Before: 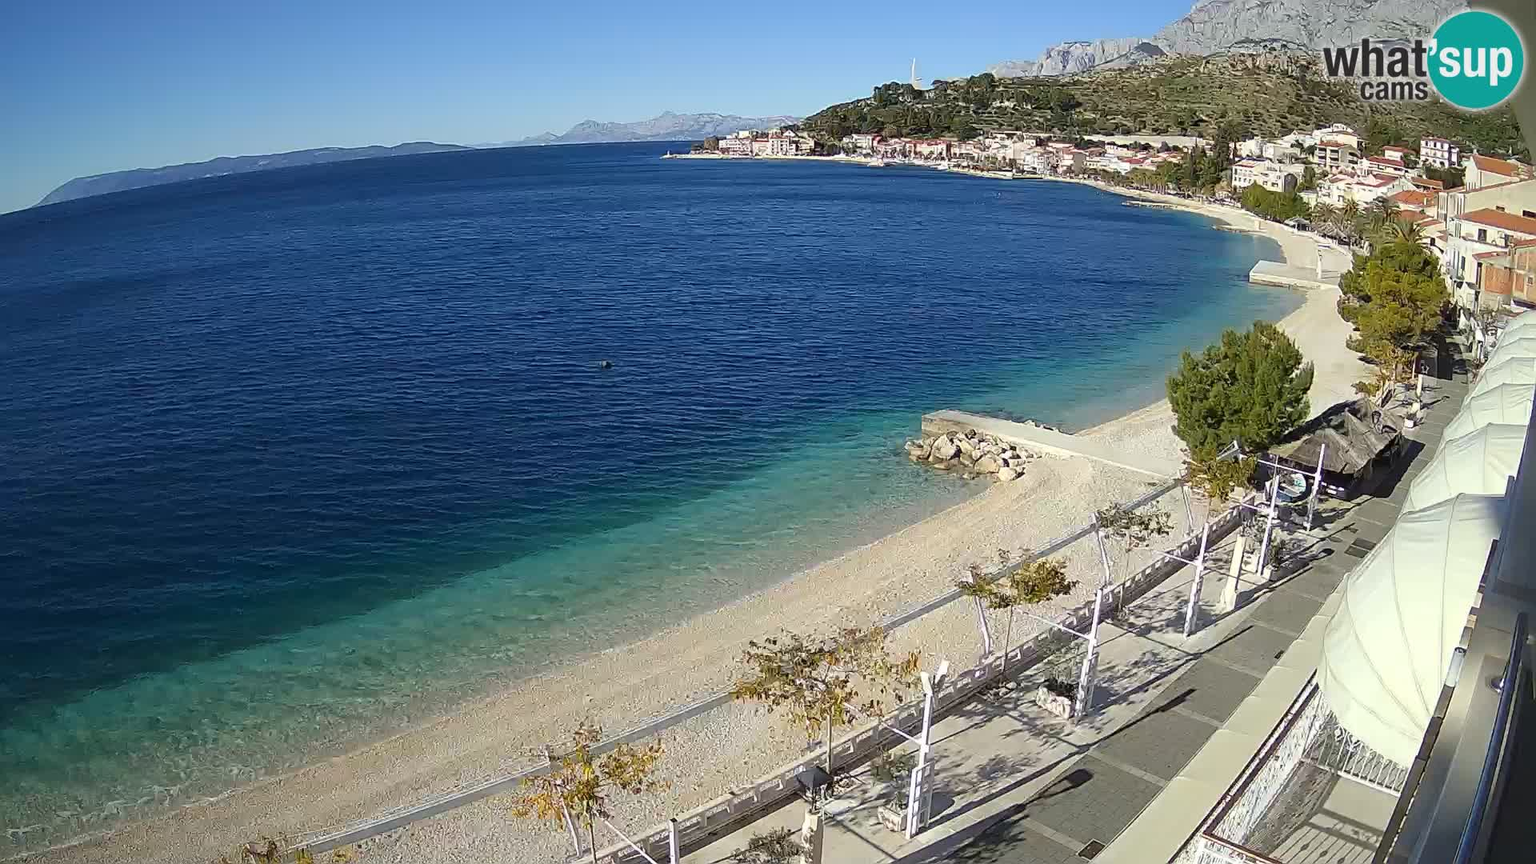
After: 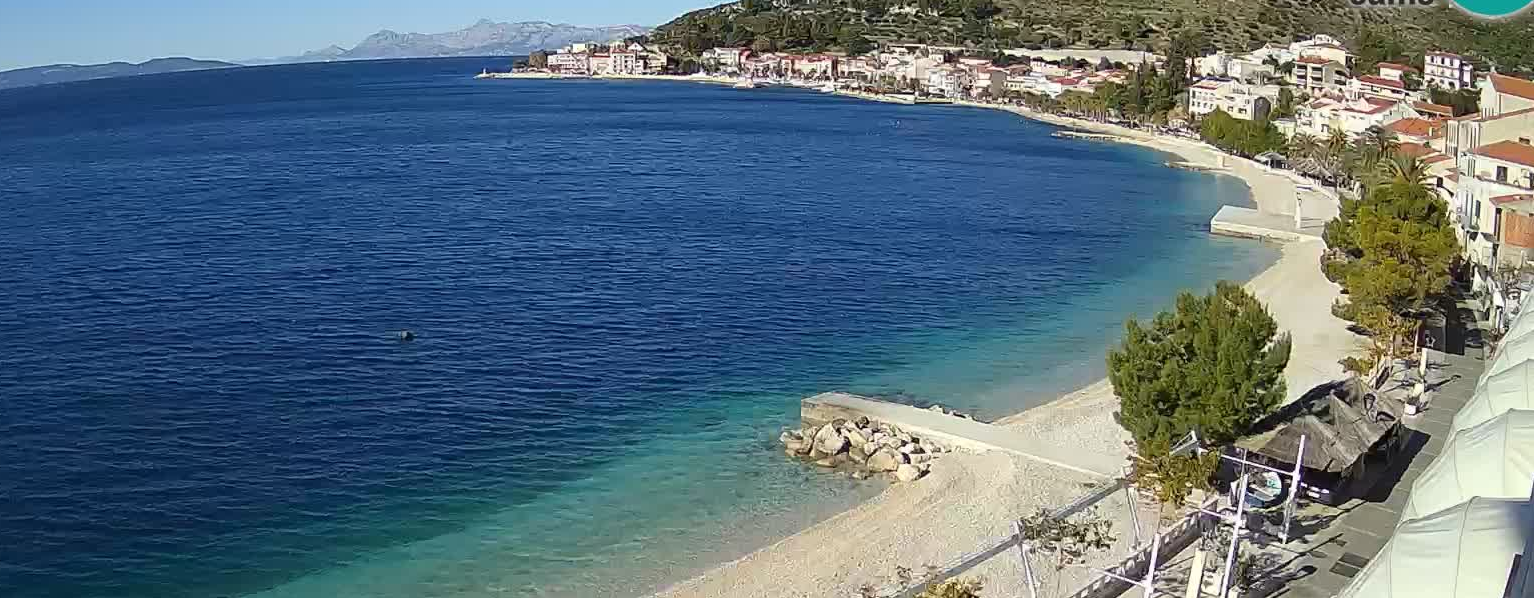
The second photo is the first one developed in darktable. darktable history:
crop: left 18.324%, top 11.128%, right 1.759%, bottom 33.409%
